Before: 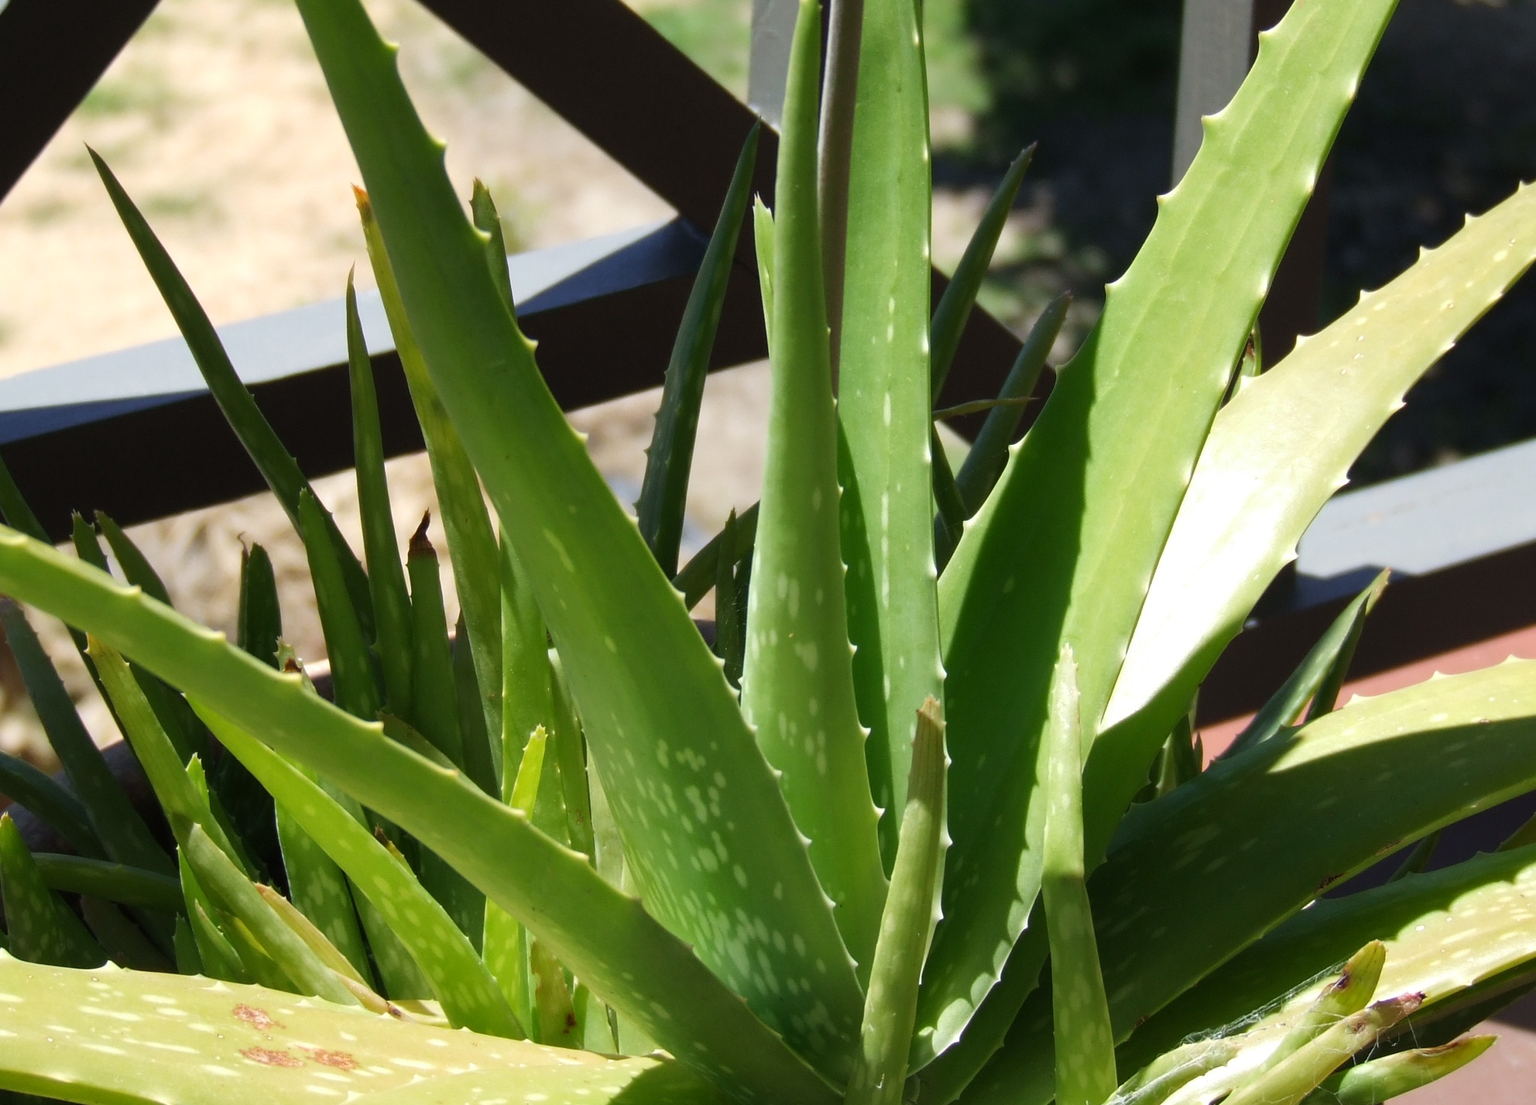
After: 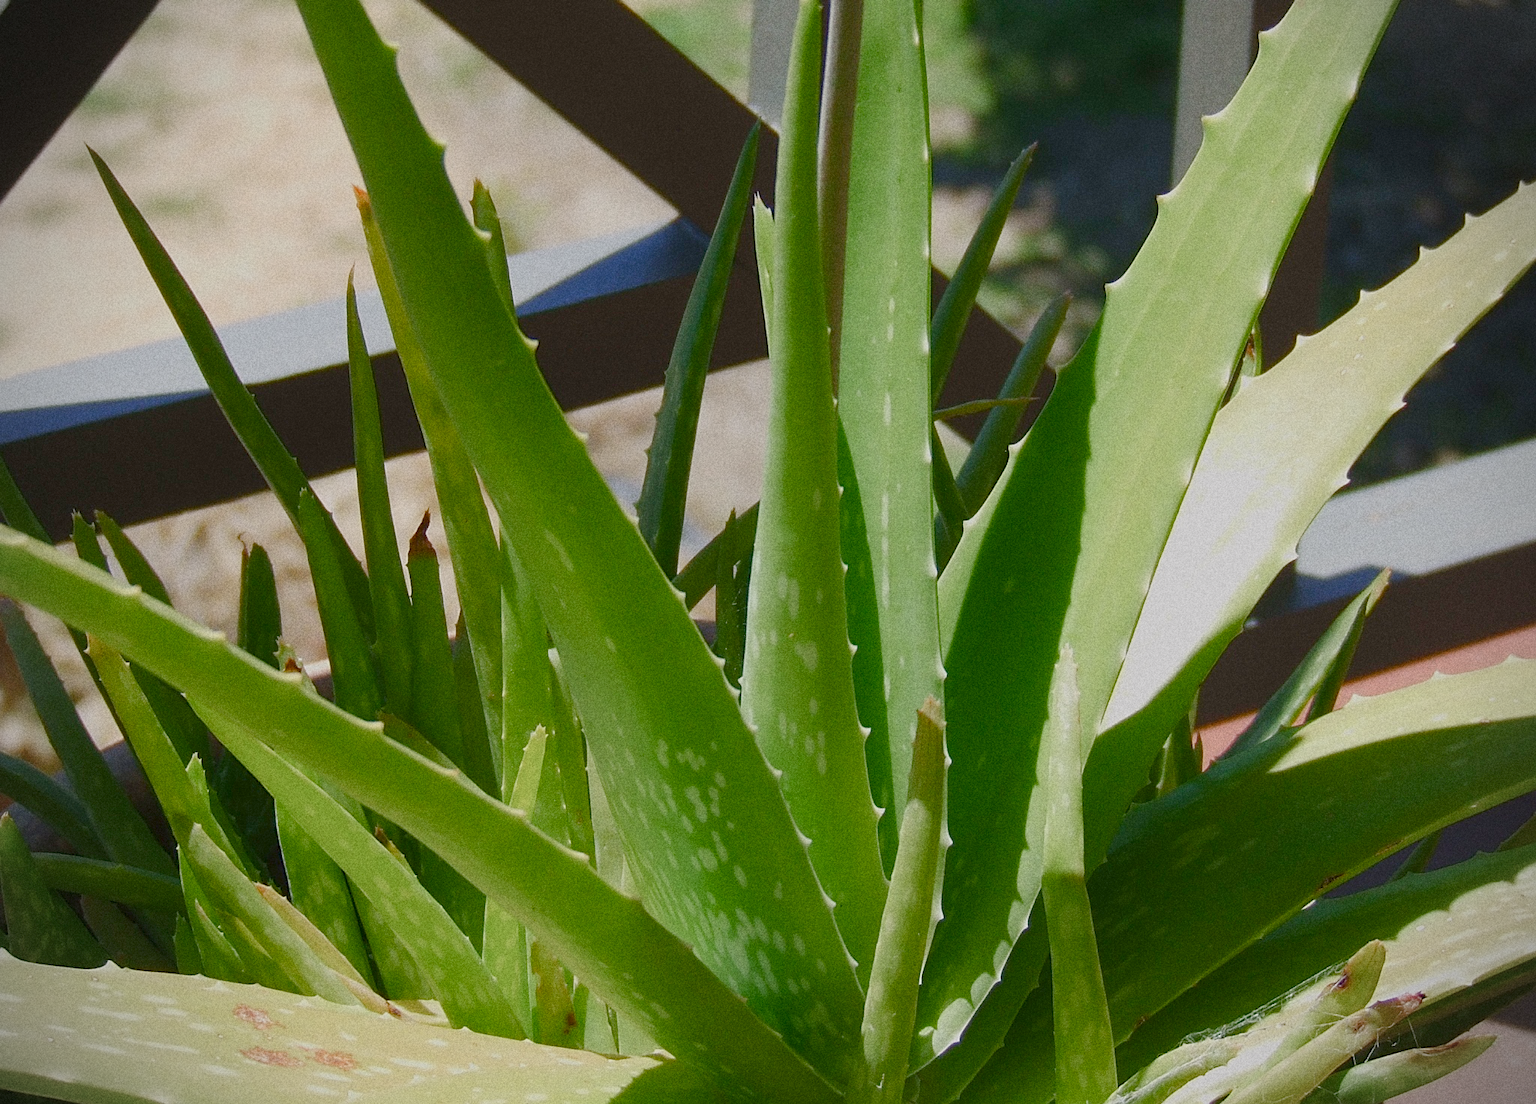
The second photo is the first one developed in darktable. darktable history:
color balance rgb: shadows lift › chroma 1%, shadows lift › hue 113°, highlights gain › chroma 0.2%, highlights gain › hue 333°, perceptual saturation grading › global saturation 20%, perceptual saturation grading › highlights -50%, perceptual saturation grading › shadows 25%, contrast -30%
sharpen: on, module defaults
grain: coarseness 9.61 ISO, strength 35.62%
vignetting: dithering 8-bit output, unbound false
